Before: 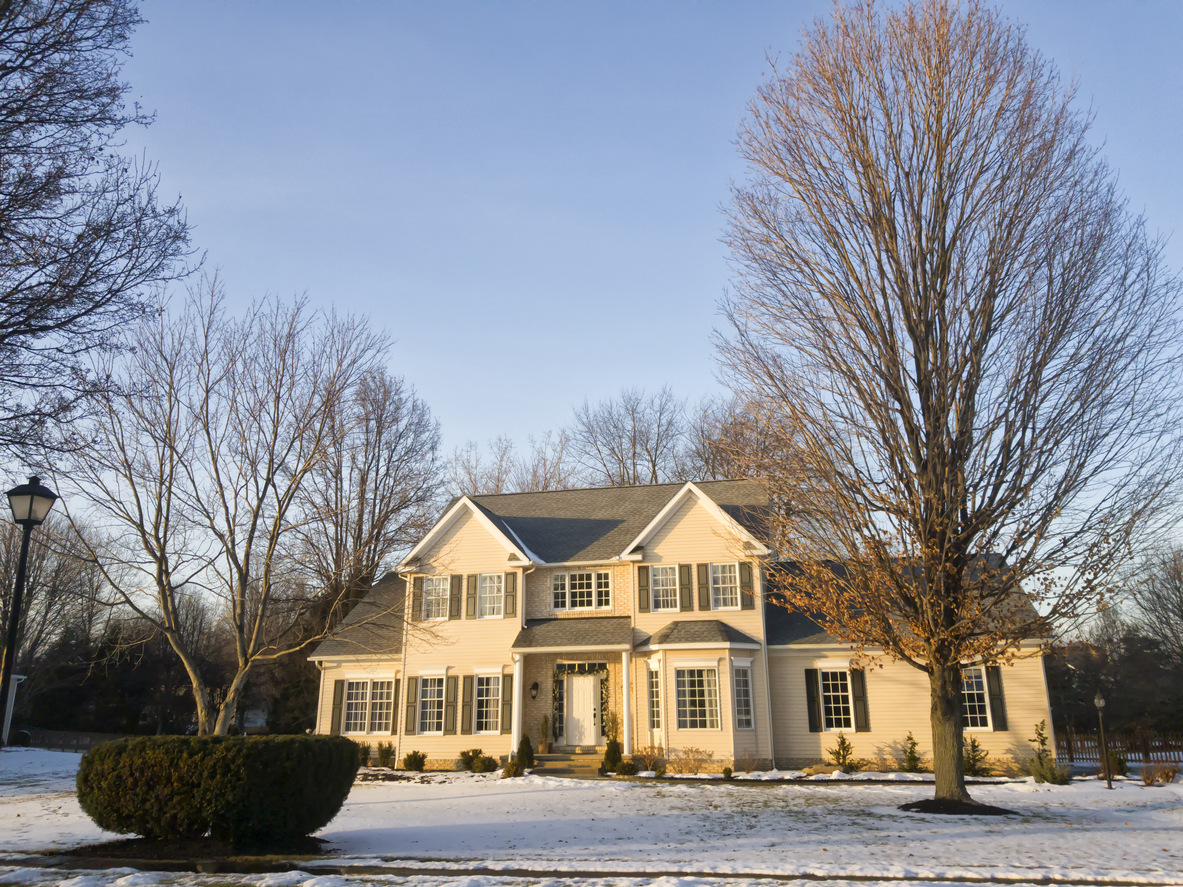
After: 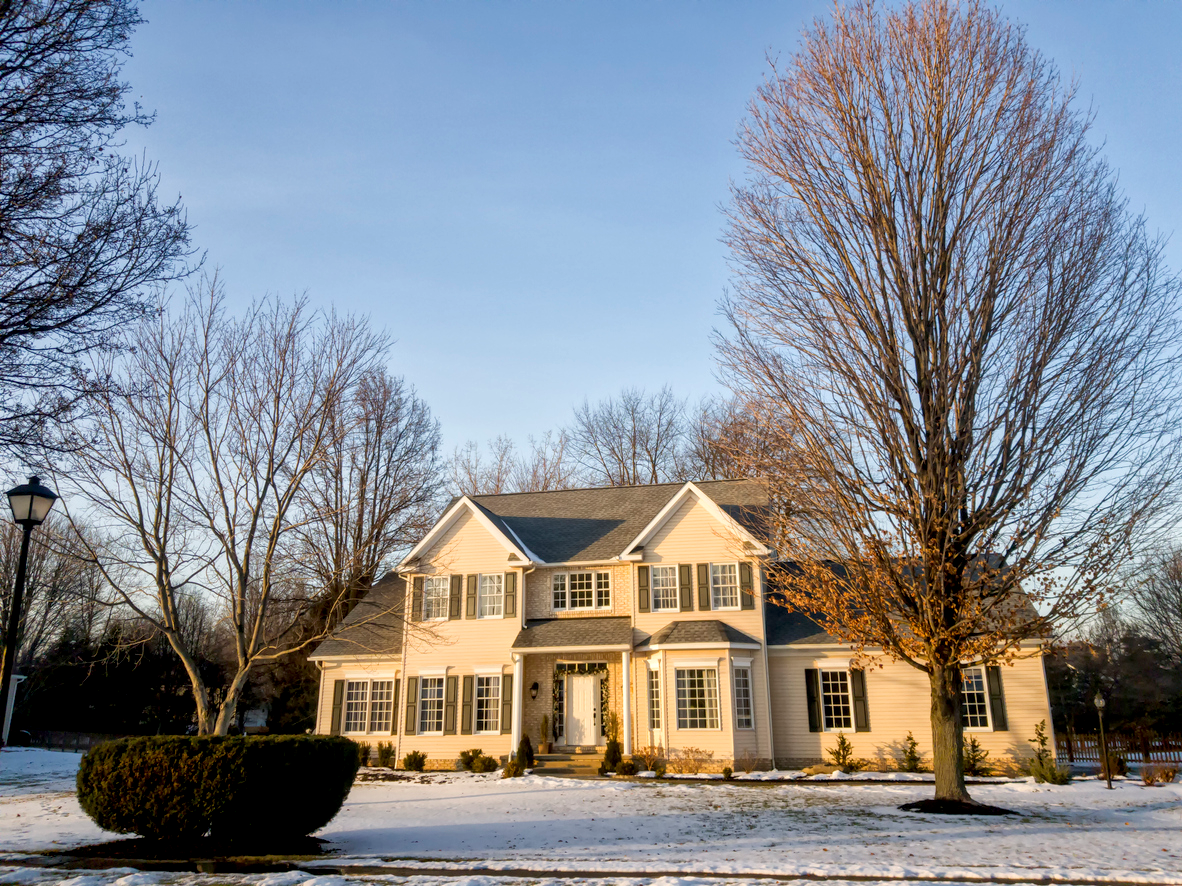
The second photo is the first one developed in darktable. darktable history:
crop: left 0.034%
exposure: black level correction 0.009, exposure 0.016 EV, compensate highlight preservation false
local contrast: on, module defaults
